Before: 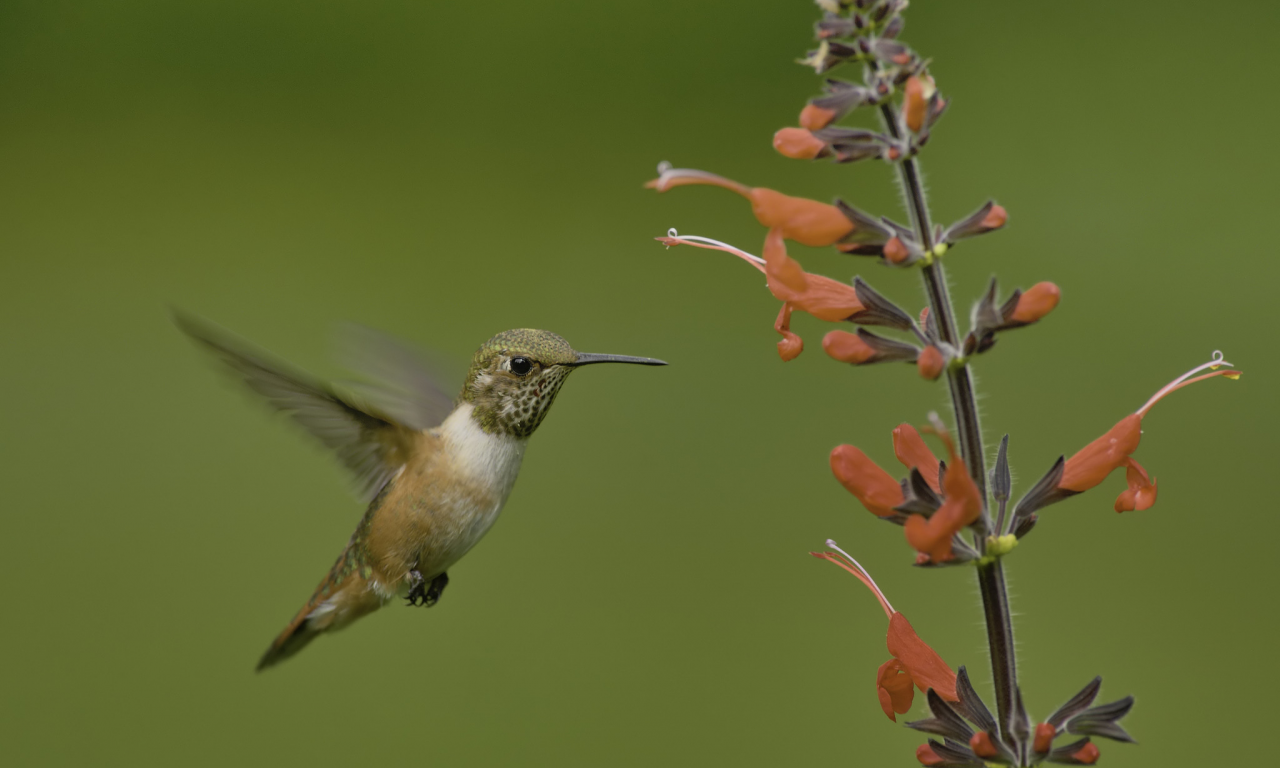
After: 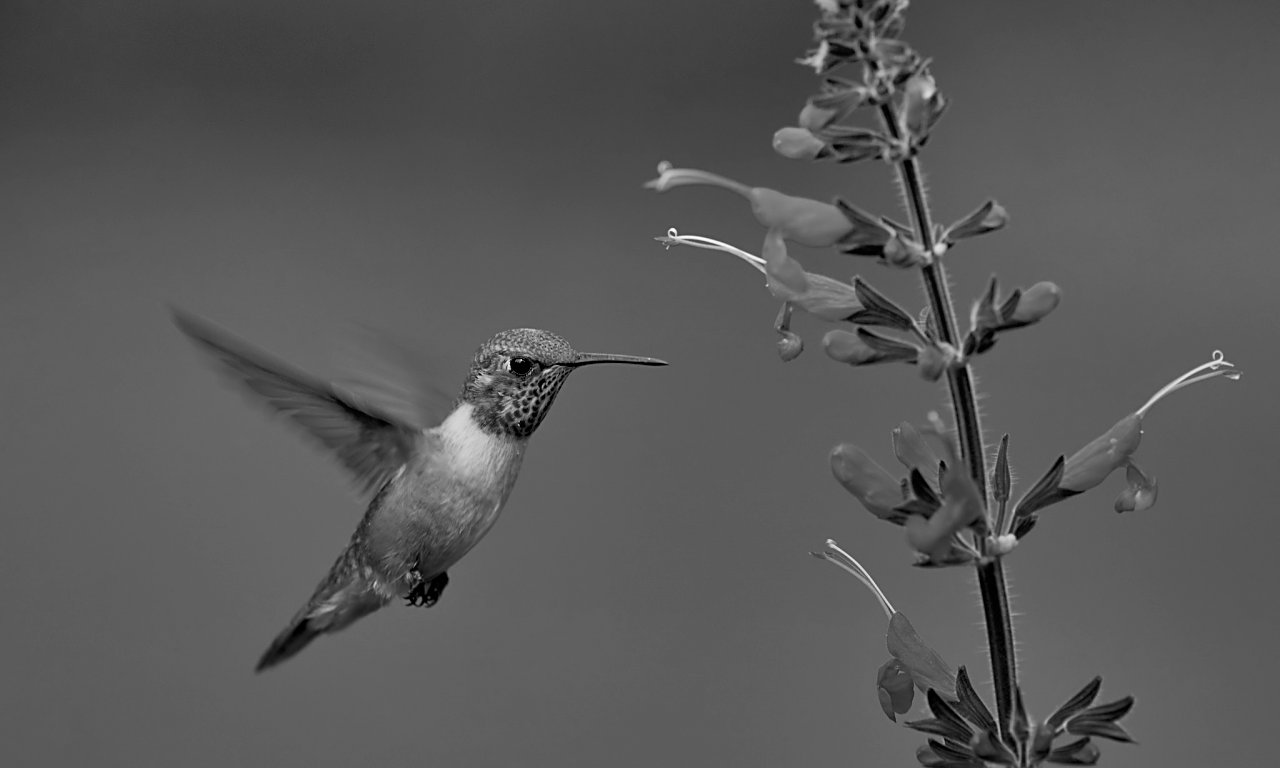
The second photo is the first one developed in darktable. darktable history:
monochrome: a 32, b 64, size 2.3
color balance rgb: shadows lift › luminance -41.13%, shadows lift › chroma 14.13%, shadows lift › hue 260°, power › luminance -3.76%, power › chroma 0.56%, power › hue 40.37°, highlights gain › luminance 16.81%, highlights gain › chroma 2.94%, highlights gain › hue 260°, global offset › luminance -0.29%, global offset › chroma 0.31%, global offset › hue 260°, perceptual saturation grading › global saturation 20%, perceptual saturation grading › highlights -13.92%, perceptual saturation grading › shadows 50%
sharpen: on, module defaults
